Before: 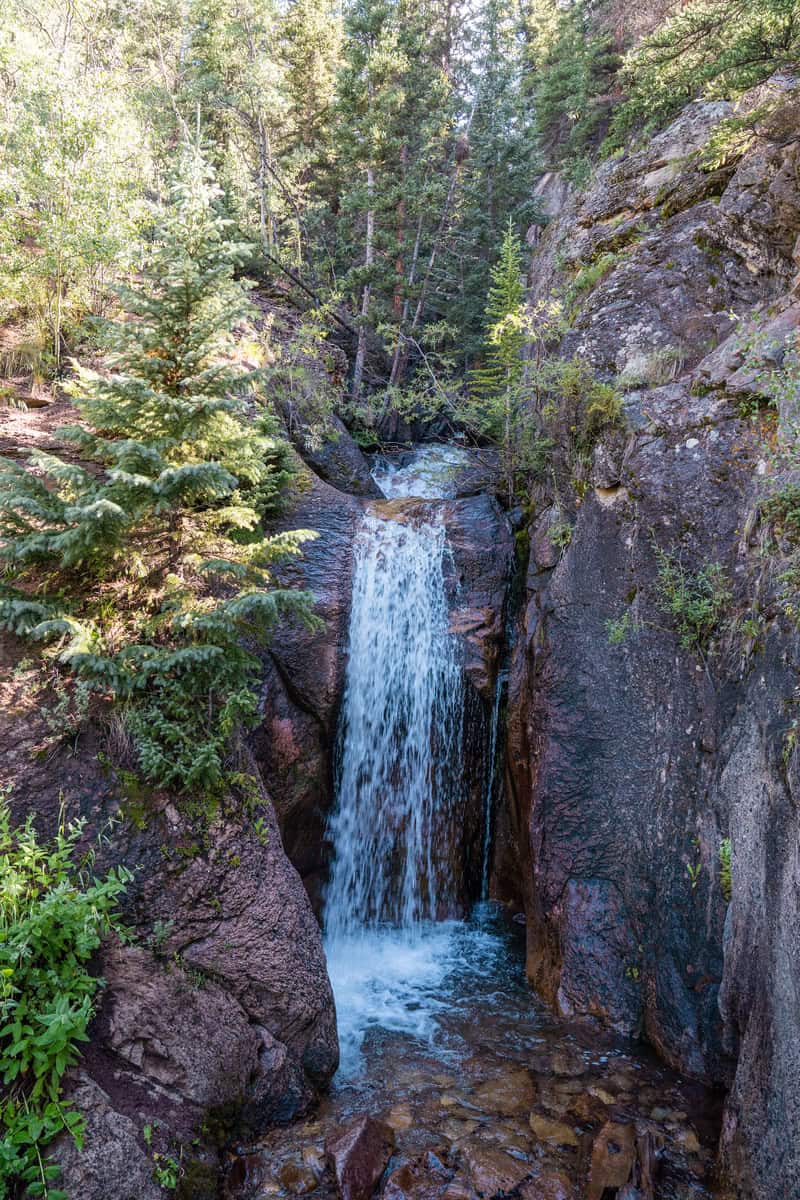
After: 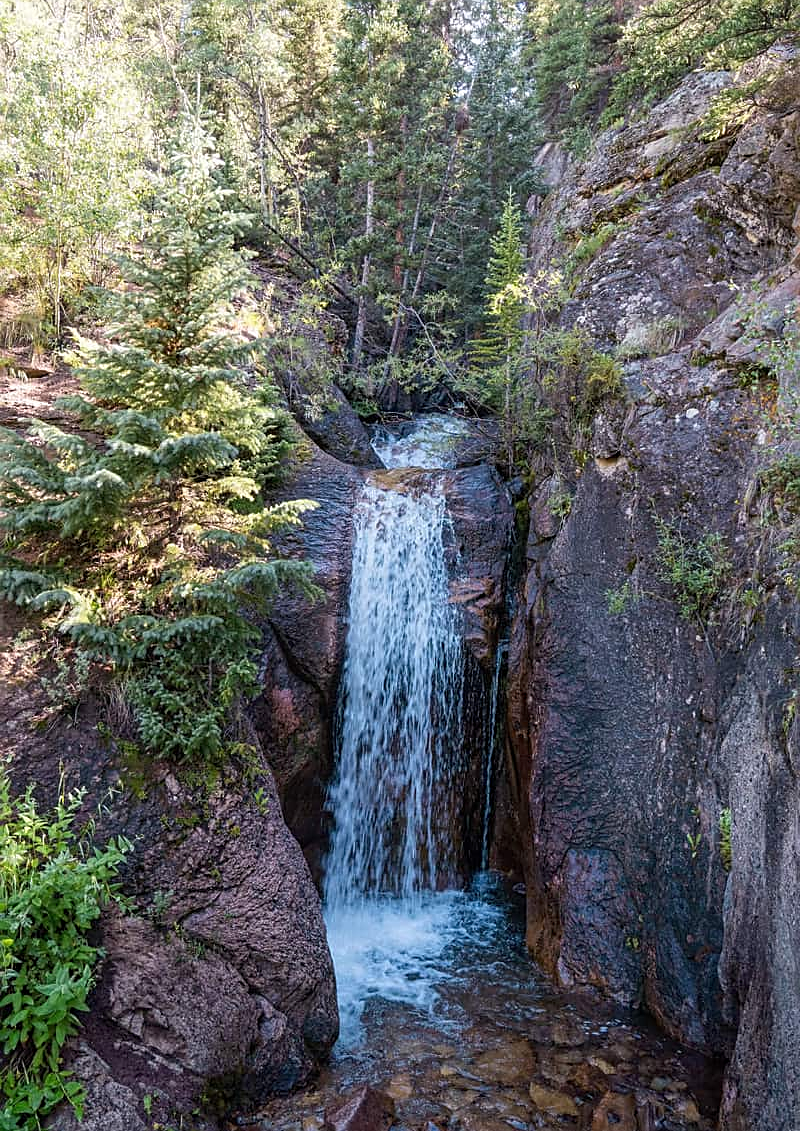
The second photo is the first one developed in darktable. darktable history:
crop and rotate: top 2.553%, bottom 3.179%
base curve: preserve colors none
sharpen: on, module defaults
